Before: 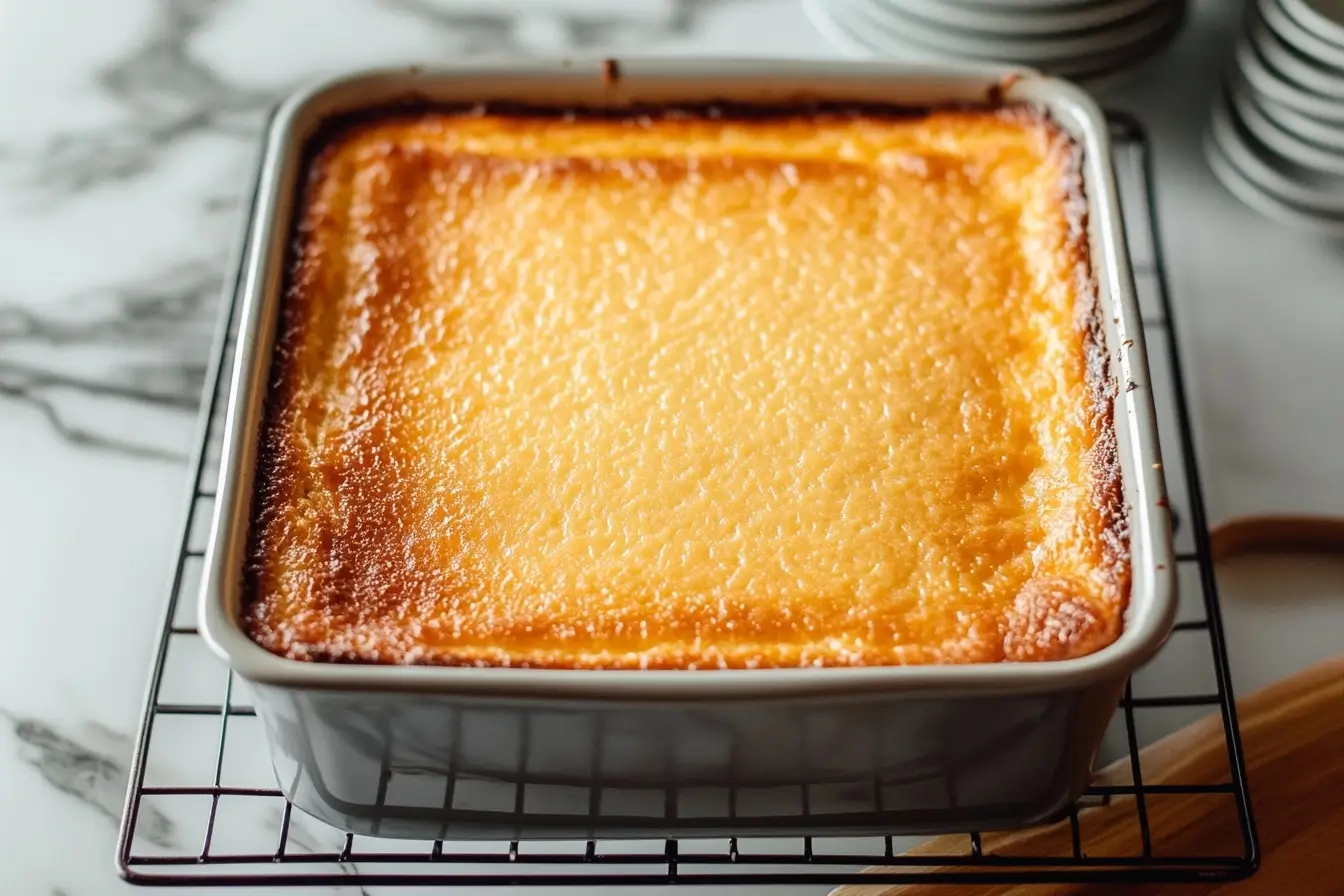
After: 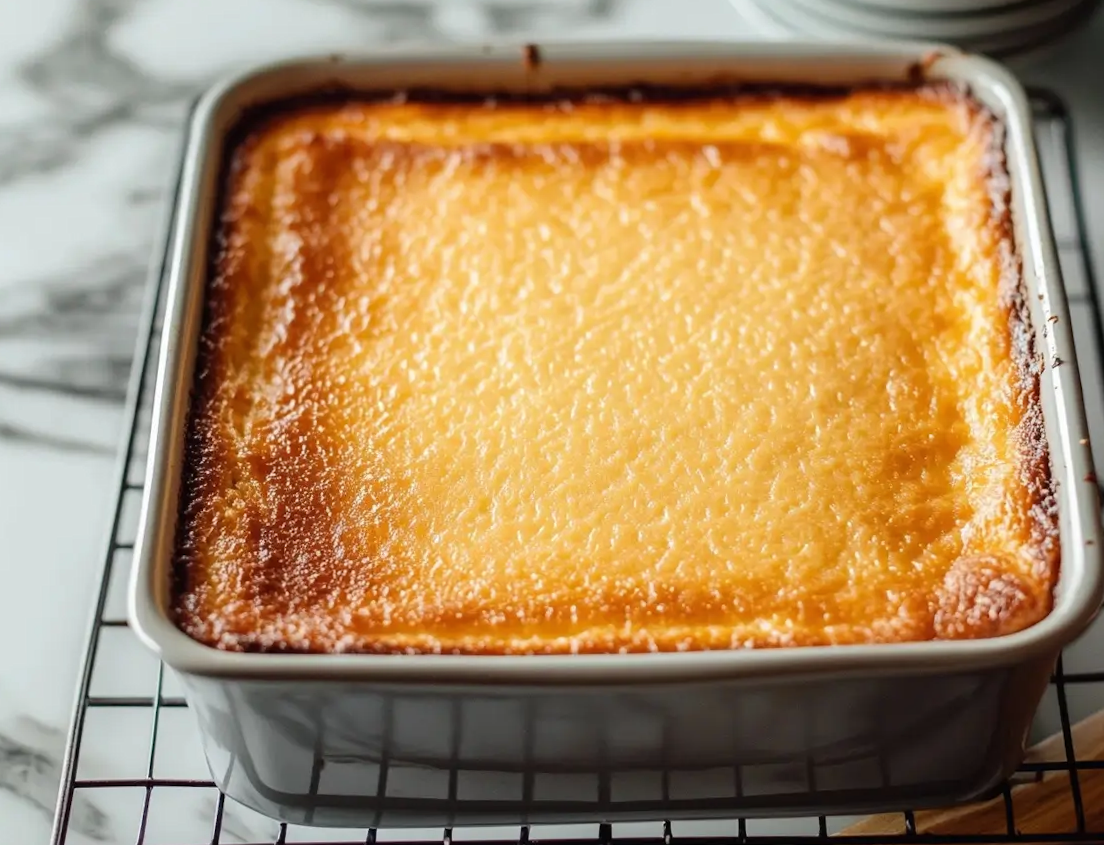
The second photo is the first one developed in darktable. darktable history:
crop and rotate: angle 1°, left 4.281%, top 0.642%, right 11.383%, bottom 2.486%
color zones: curves: ch0 [(0.068, 0.464) (0.25, 0.5) (0.48, 0.508) (0.75, 0.536) (0.886, 0.476) (0.967, 0.456)]; ch1 [(0.066, 0.456) (0.25, 0.5) (0.616, 0.508) (0.746, 0.56) (0.934, 0.444)]
